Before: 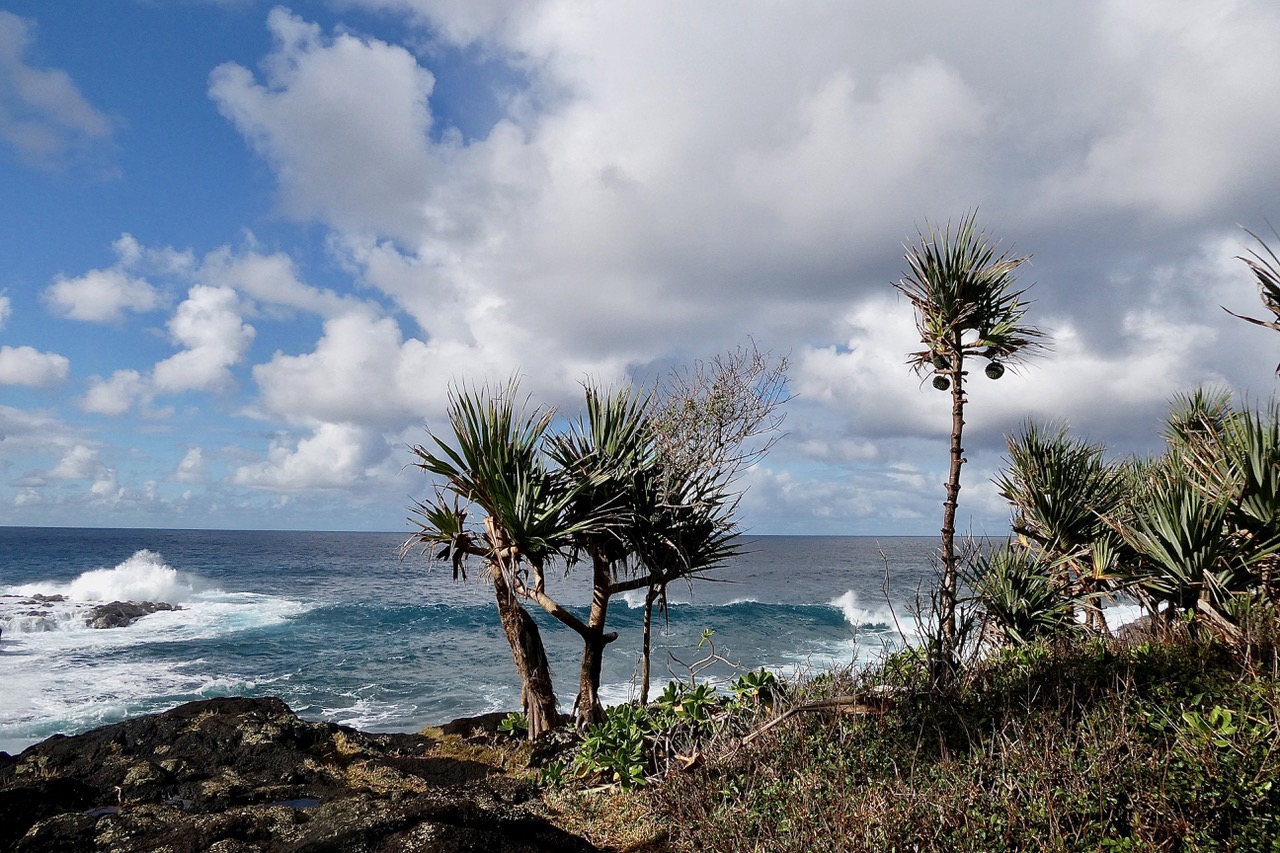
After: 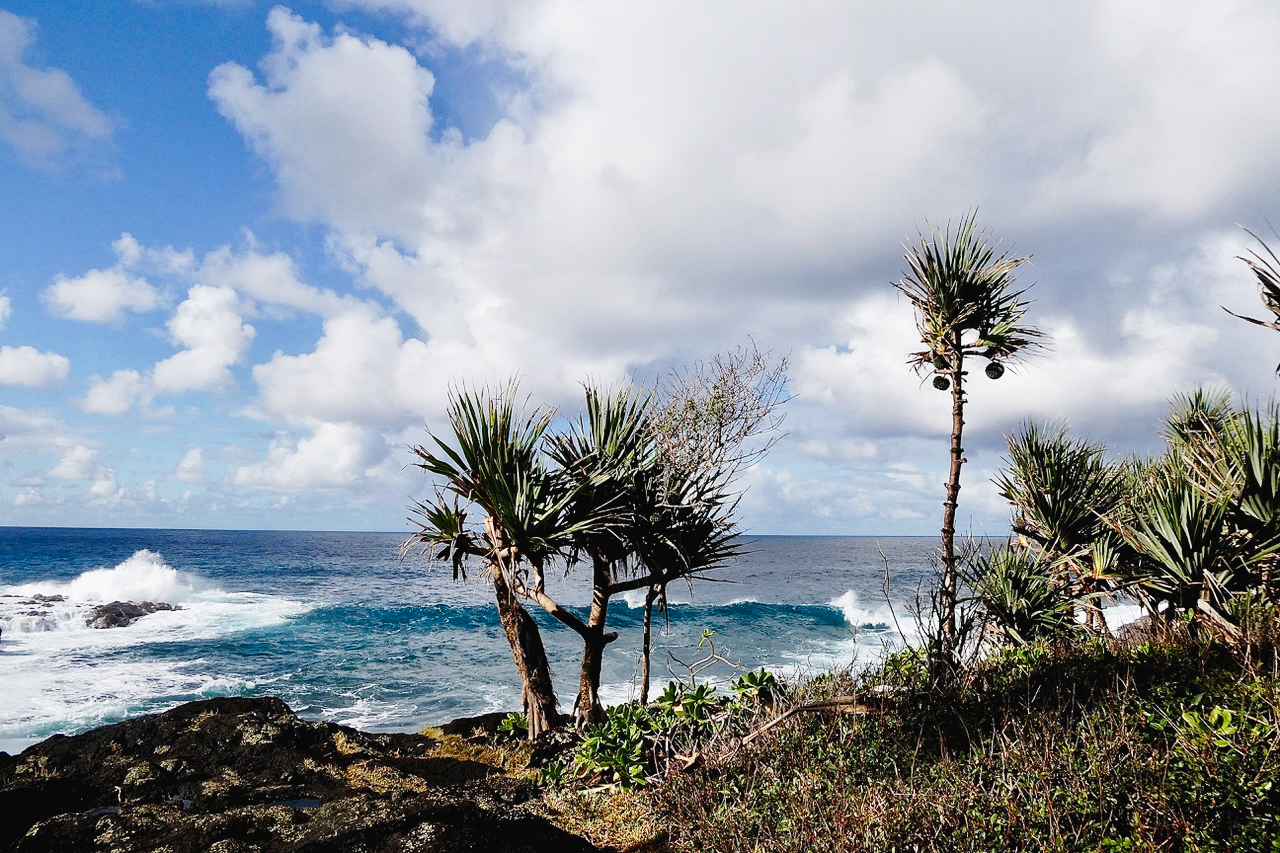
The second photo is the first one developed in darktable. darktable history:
tone curve: curves: ch0 [(0, 0.023) (0.103, 0.087) (0.295, 0.297) (0.445, 0.531) (0.553, 0.665) (0.735, 0.843) (0.994, 1)]; ch1 [(0, 0) (0.414, 0.395) (0.447, 0.447) (0.485, 0.495) (0.512, 0.523) (0.542, 0.581) (0.581, 0.632) (0.646, 0.715) (1, 1)]; ch2 [(0, 0) (0.369, 0.388) (0.449, 0.431) (0.478, 0.471) (0.516, 0.517) (0.579, 0.624) (0.674, 0.775) (1, 1)], preserve colors none
